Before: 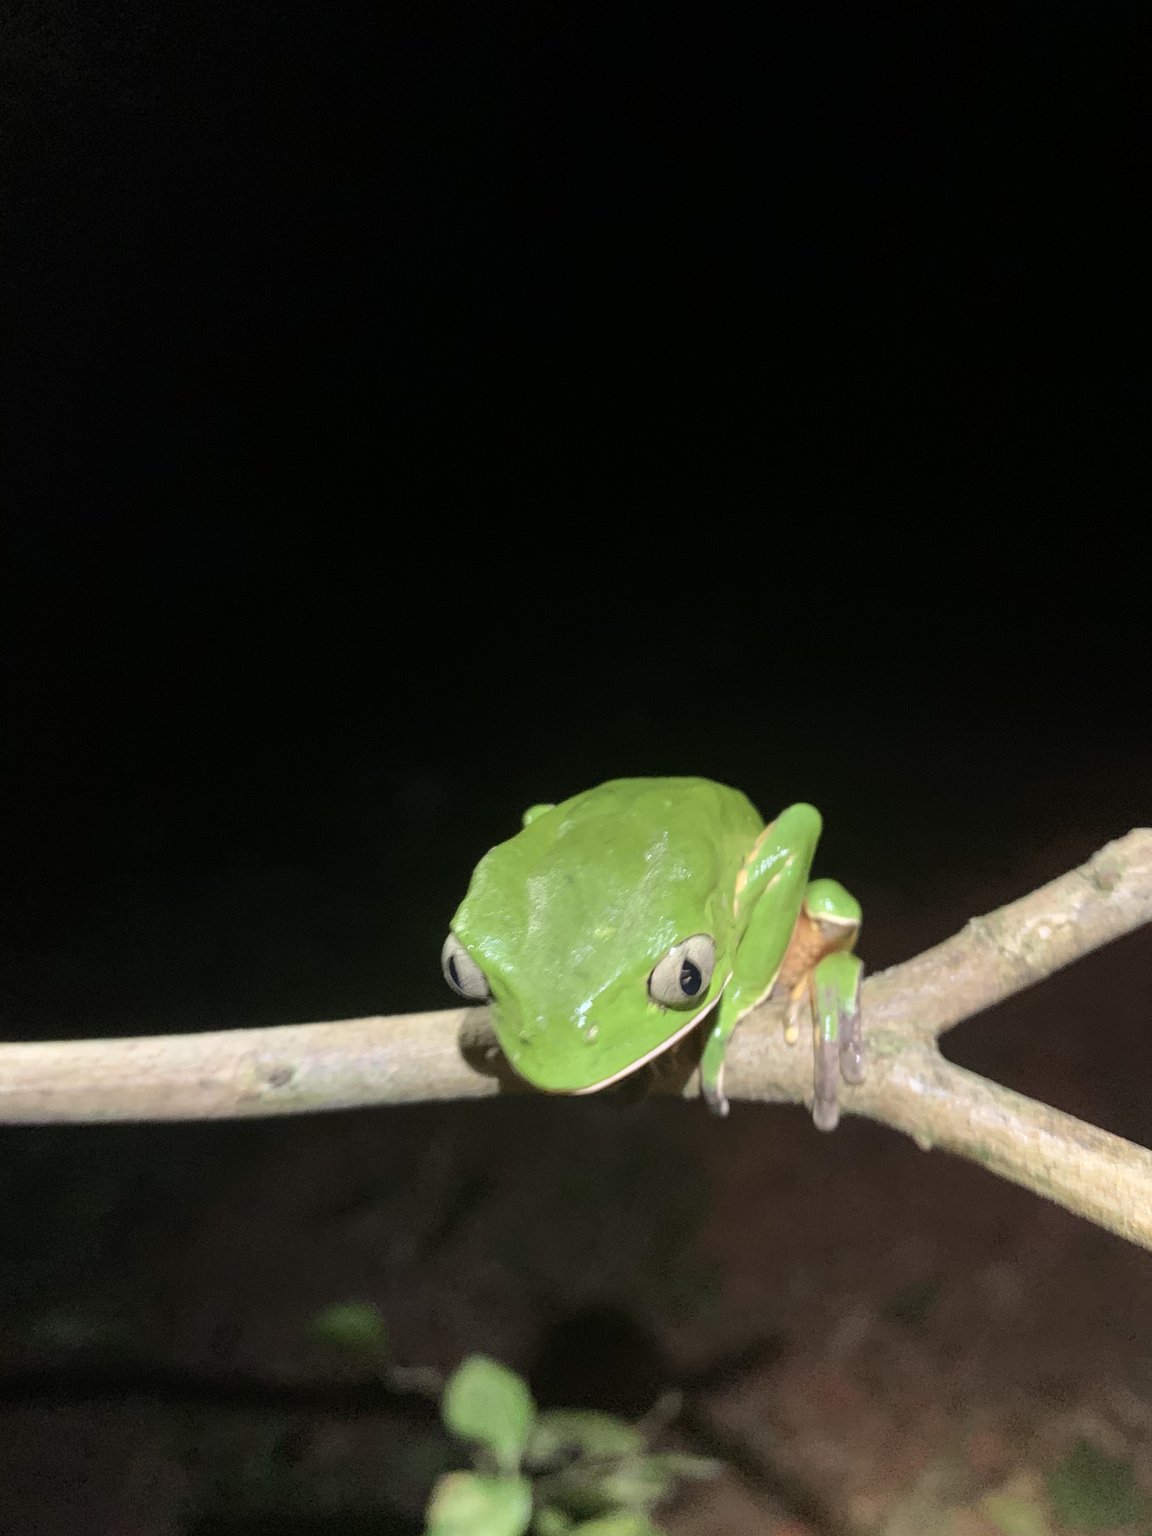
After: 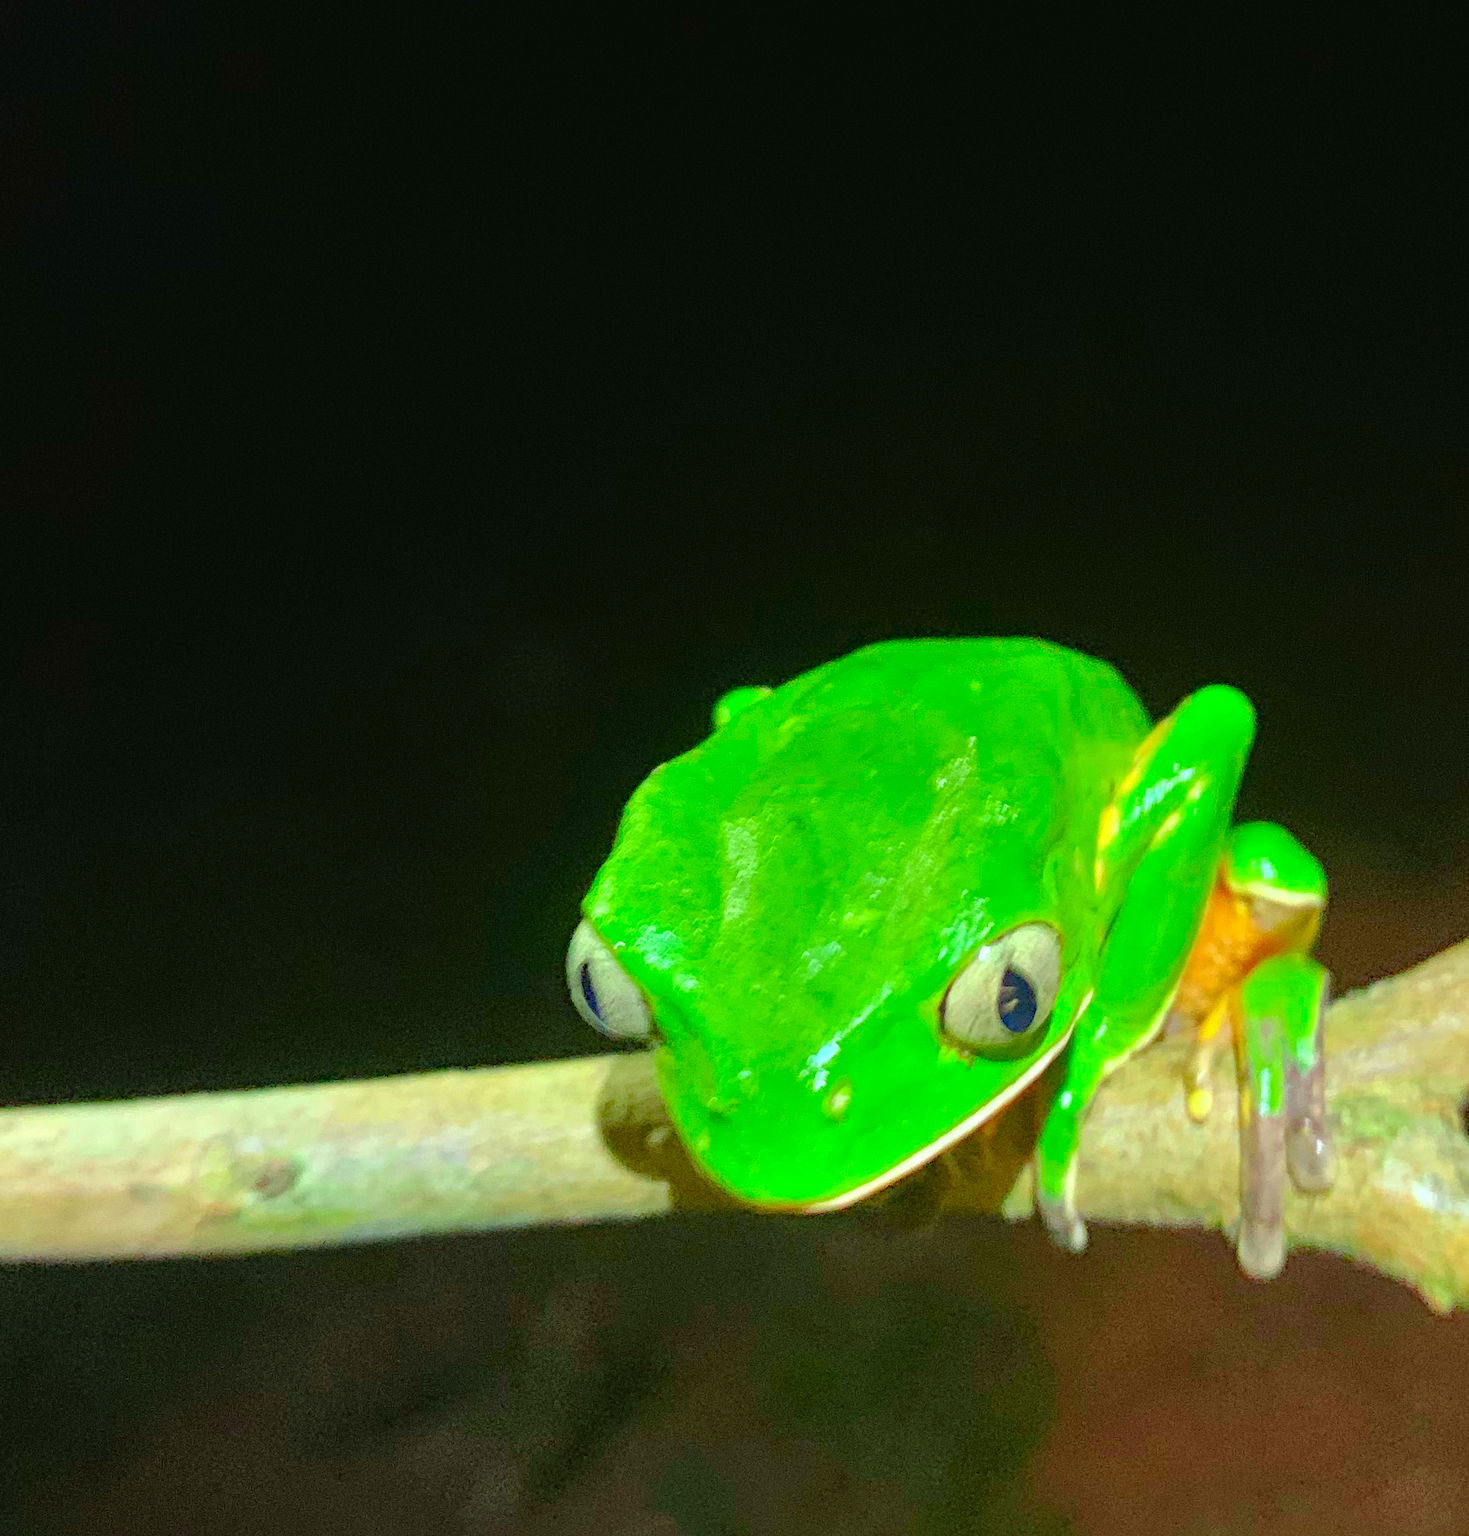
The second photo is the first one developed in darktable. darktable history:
white balance: red 0.982, blue 1.018
color correction: highlights a* -10.77, highlights b* 9.8, saturation 1.72
crop: left 11.123%, top 27.61%, right 18.3%, bottom 17.034%
tone equalizer: -7 EV 0.15 EV, -6 EV 0.6 EV, -5 EV 1.15 EV, -4 EV 1.33 EV, -3 EV 1.15 EV, -2 EV 0.6 EV, -1 EV 0.15 EV, mask exposure compensation -0.5 EV
exposure: black level correction -0.003, exposure 0.04 EV, compensate highlight preservation false
color balance rgb: perceptual saturation grading › global saturation 20%, perceptual saturation grading › highlights -25%, perceptual saturation grading › shadows 25%
haze removal: compatibility mode true, adaptive false
